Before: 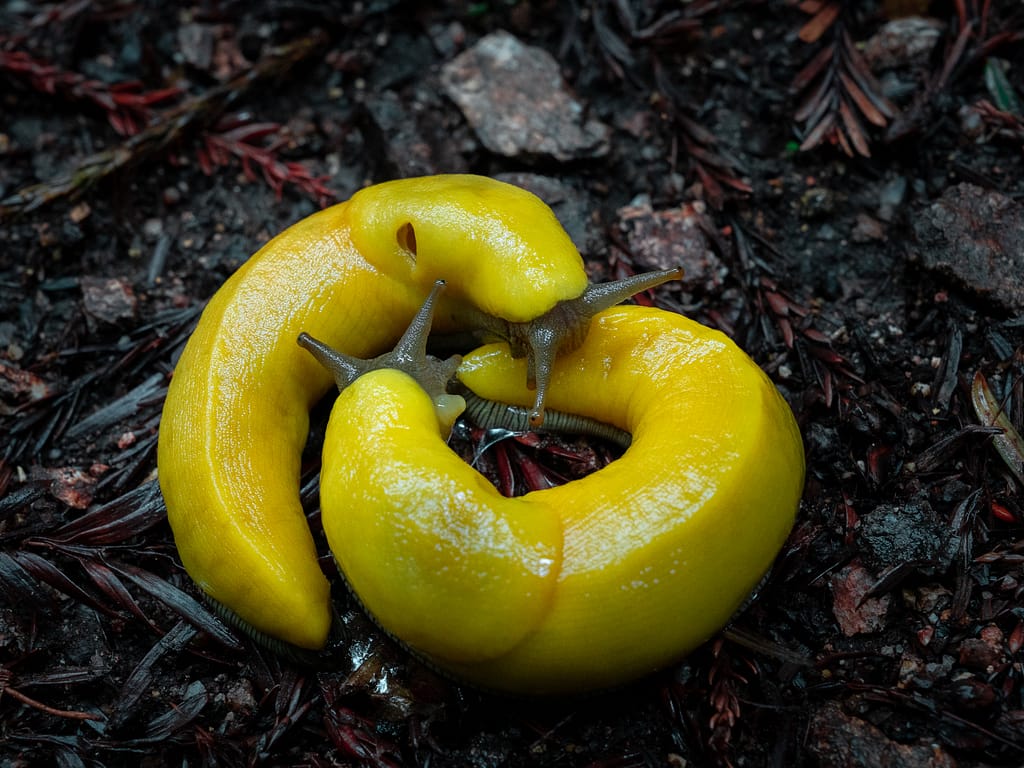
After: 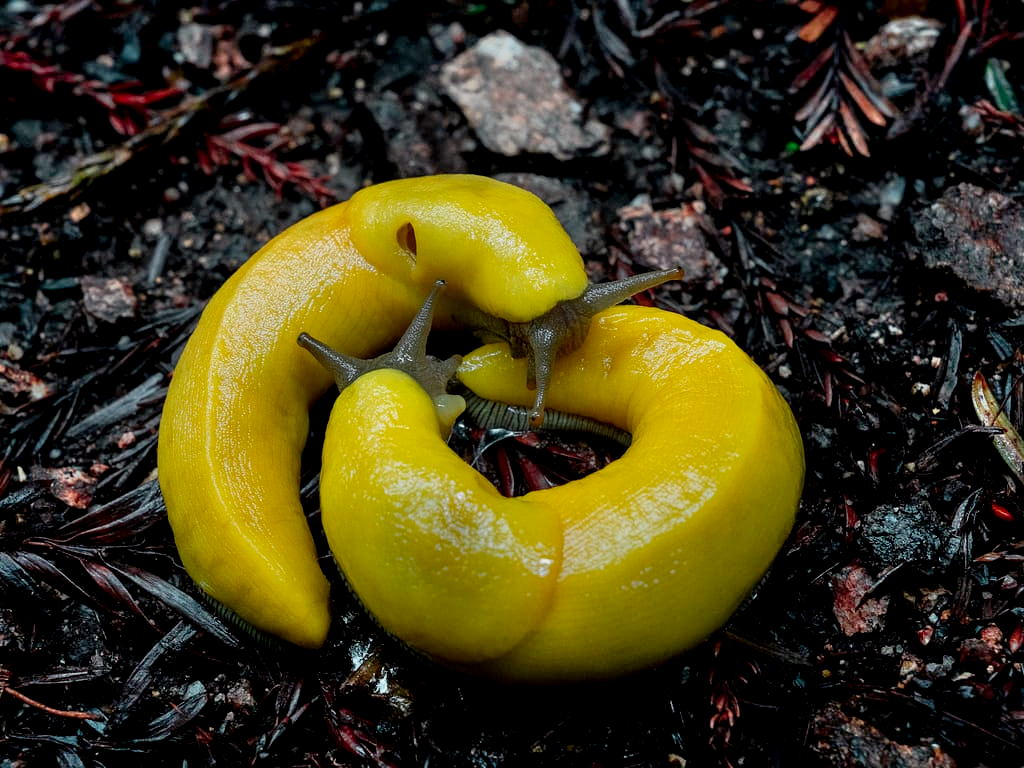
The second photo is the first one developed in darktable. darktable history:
shadows and highlights: soften with gaussian
exposure: black level correction 0.006, exposure -0.226 EV, compensate highlight preservation false
color correction: highlights a* 3.84, highlights b* 5.07
